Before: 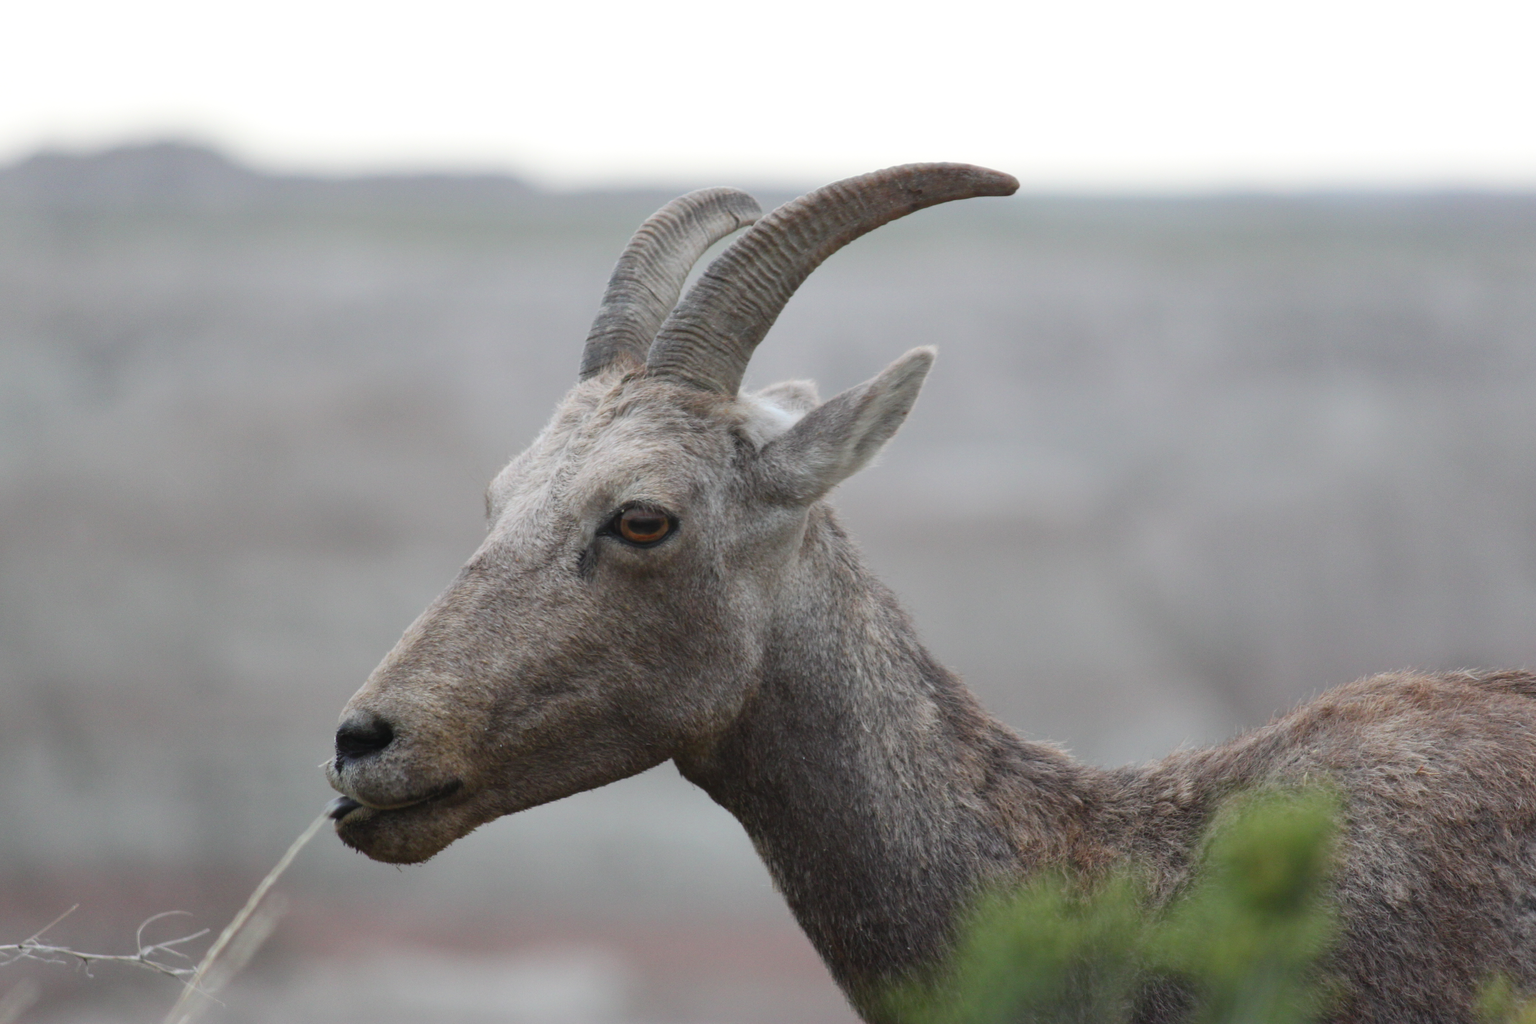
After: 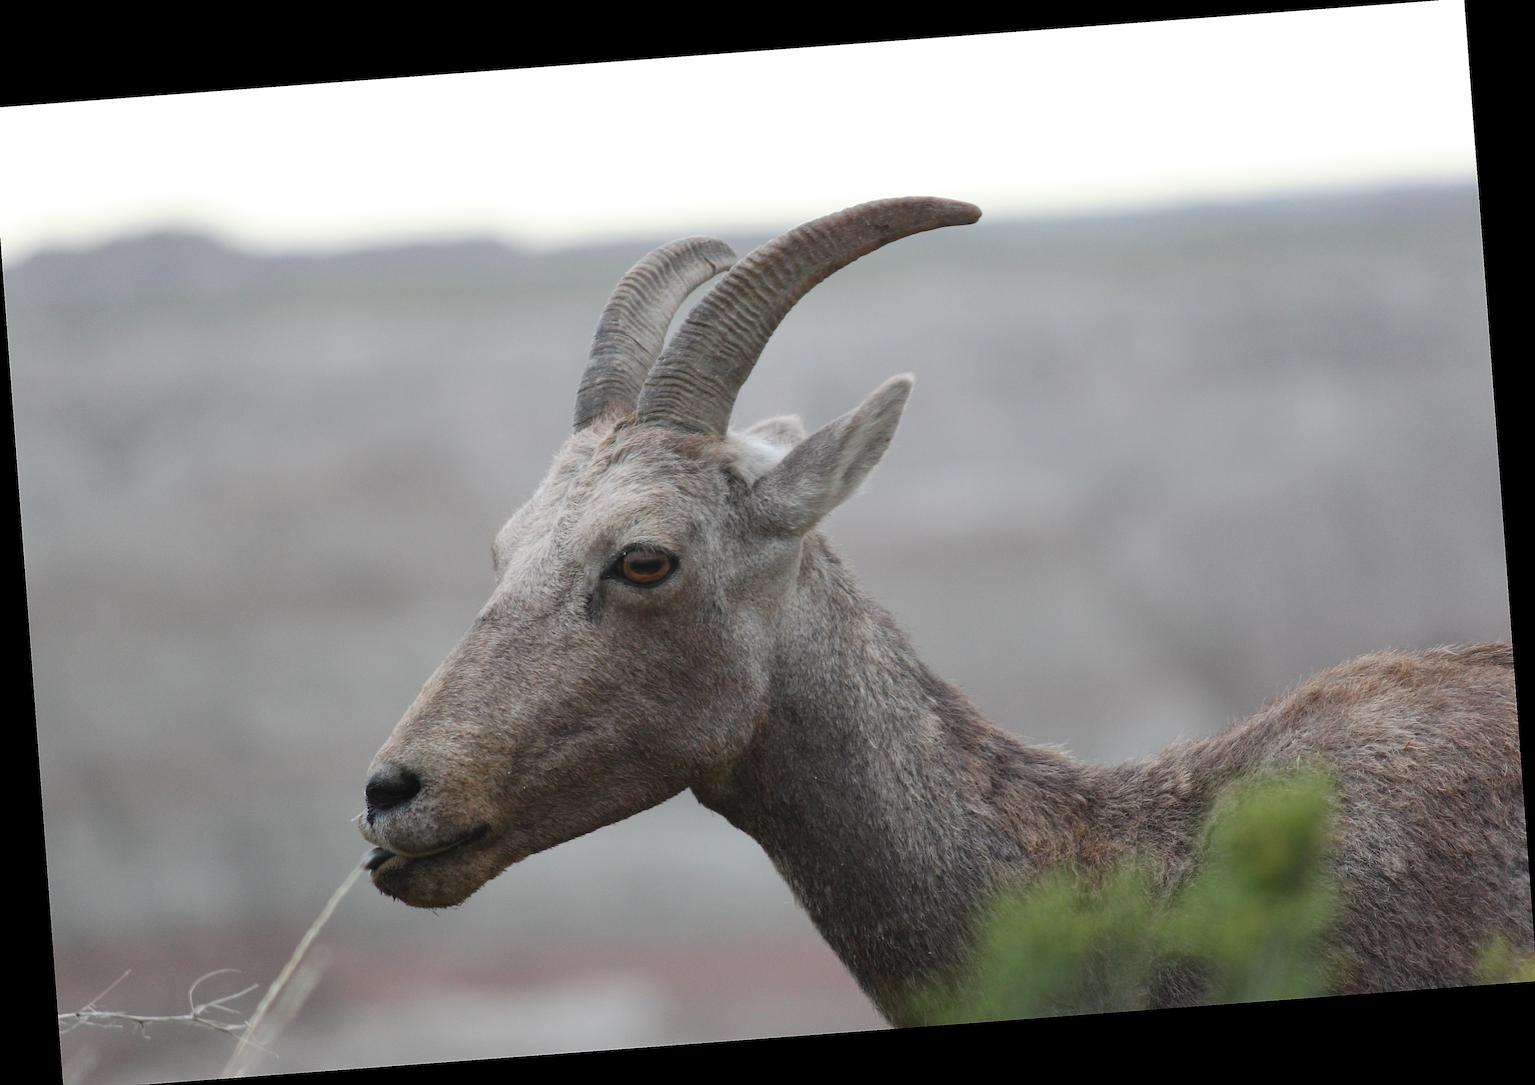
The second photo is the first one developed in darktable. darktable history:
crop and rotate: left 0.614%, top 0.179%, bottom 0.309%
rotate and perspective: rotation -4.25°, automatic cropping off
split-toning: shadows › saturation 0.61, highlights › saturation 0.58, balance -28.74, compress 87.36%
sharpen: radius 1.4, amount 1.25, threshold 0.7
